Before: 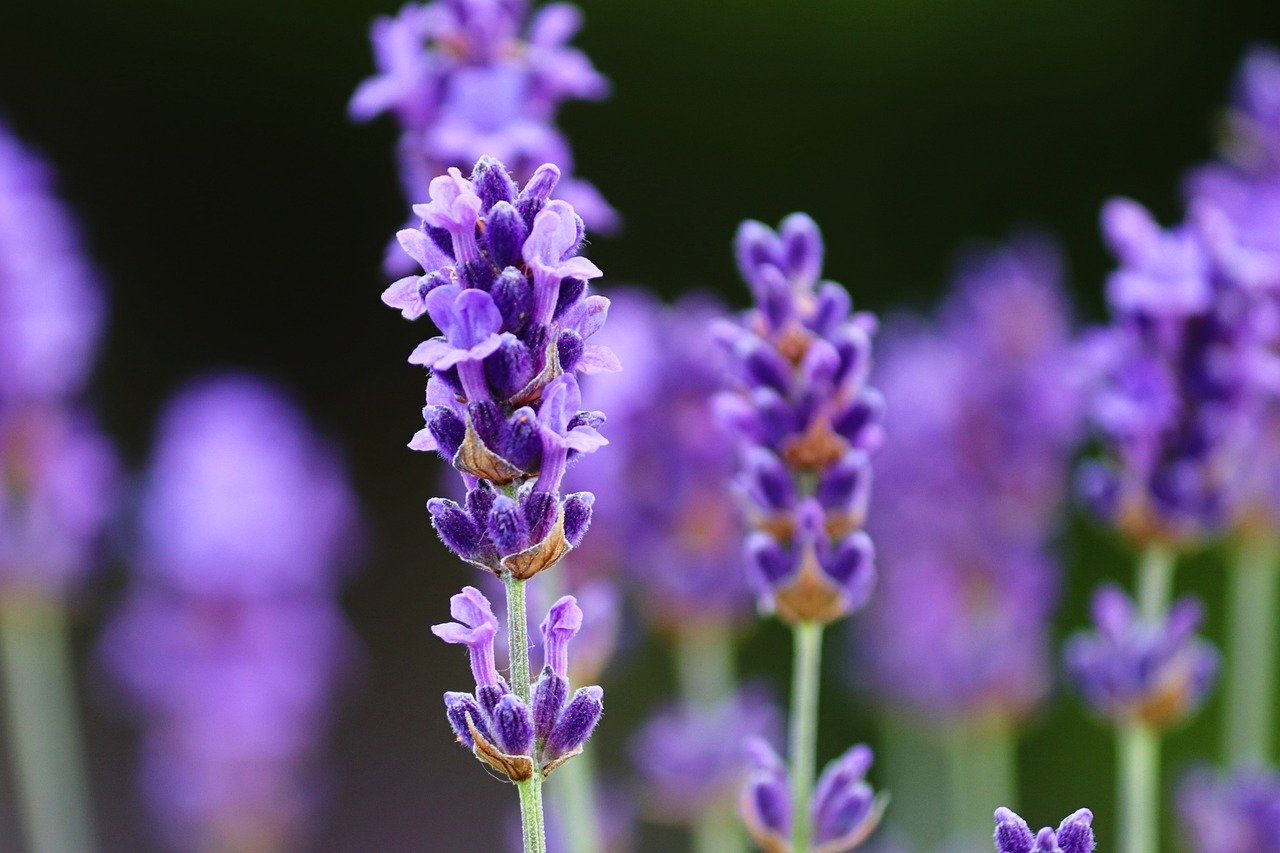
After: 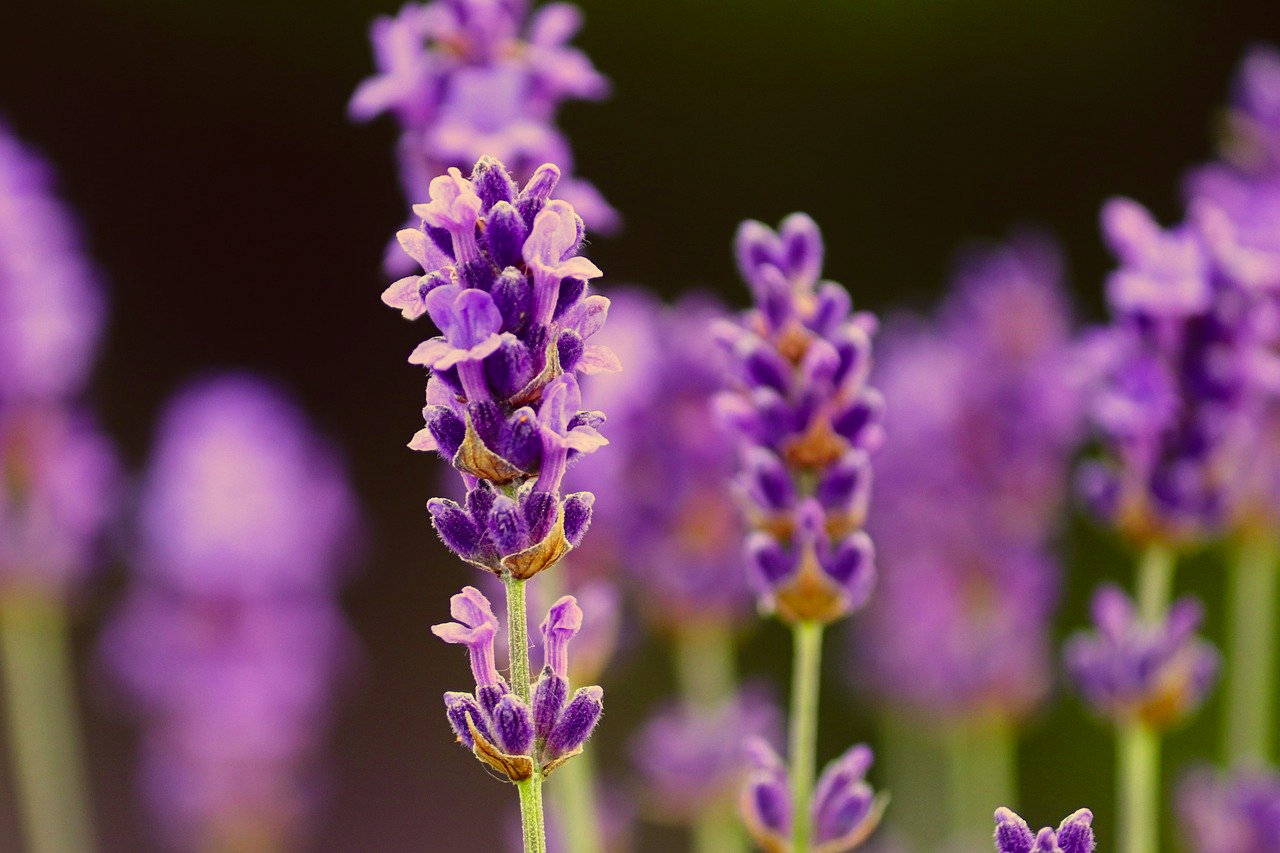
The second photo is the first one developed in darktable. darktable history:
exposure: exposure -0.111 EV, compensate exposure bias true, compensate highlight preservation false
color correction: highlights a* -0.548, highlights b* 39.62, shadows a* 9.3, shadows b* -0.866
